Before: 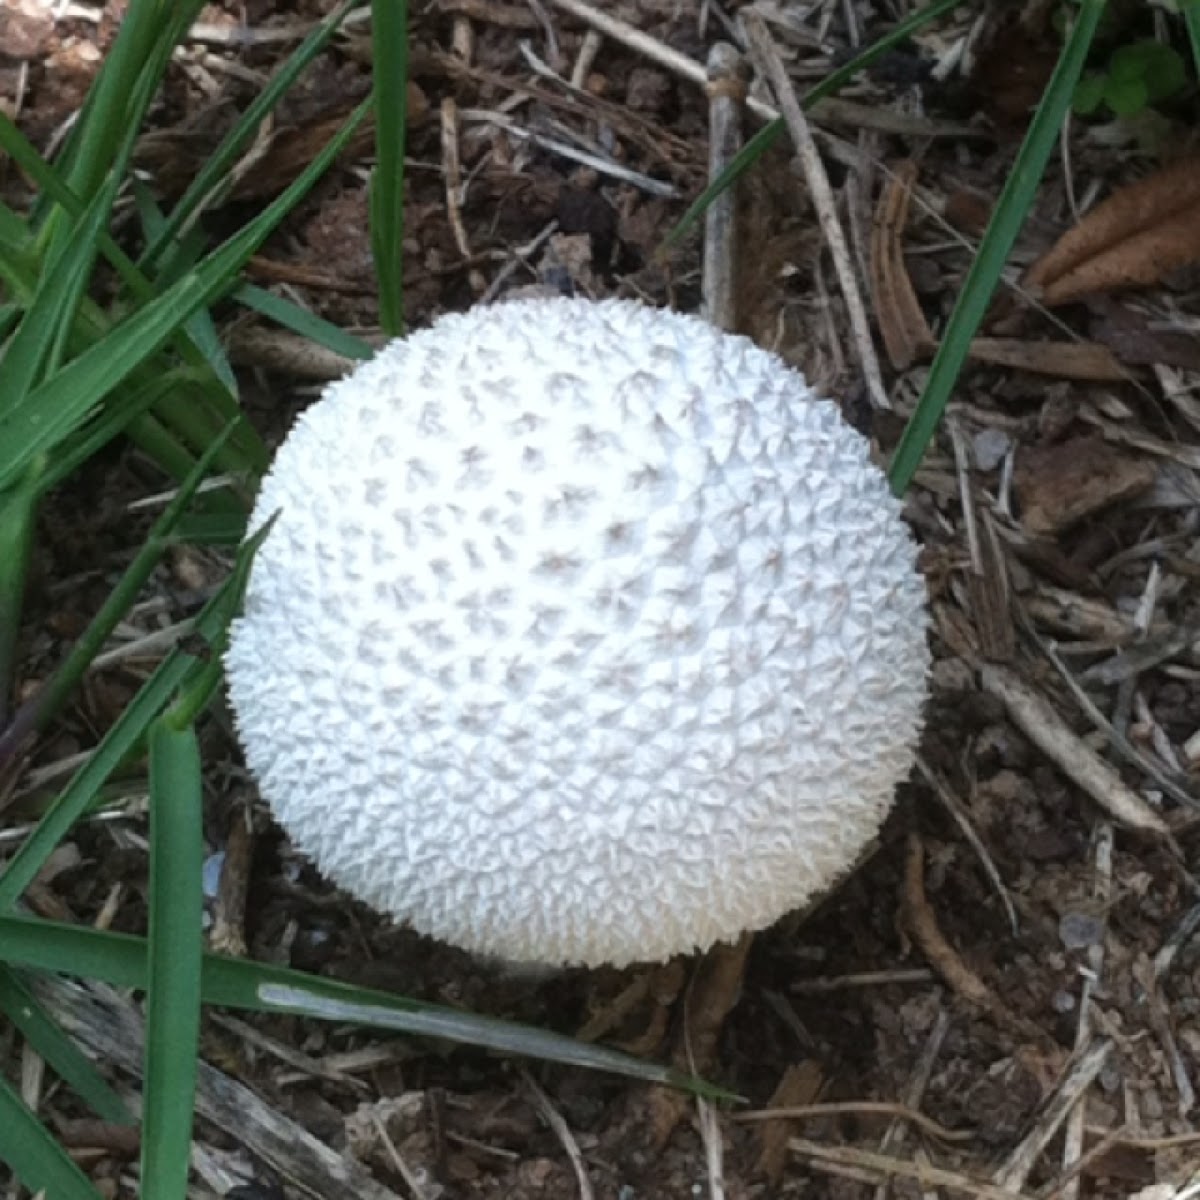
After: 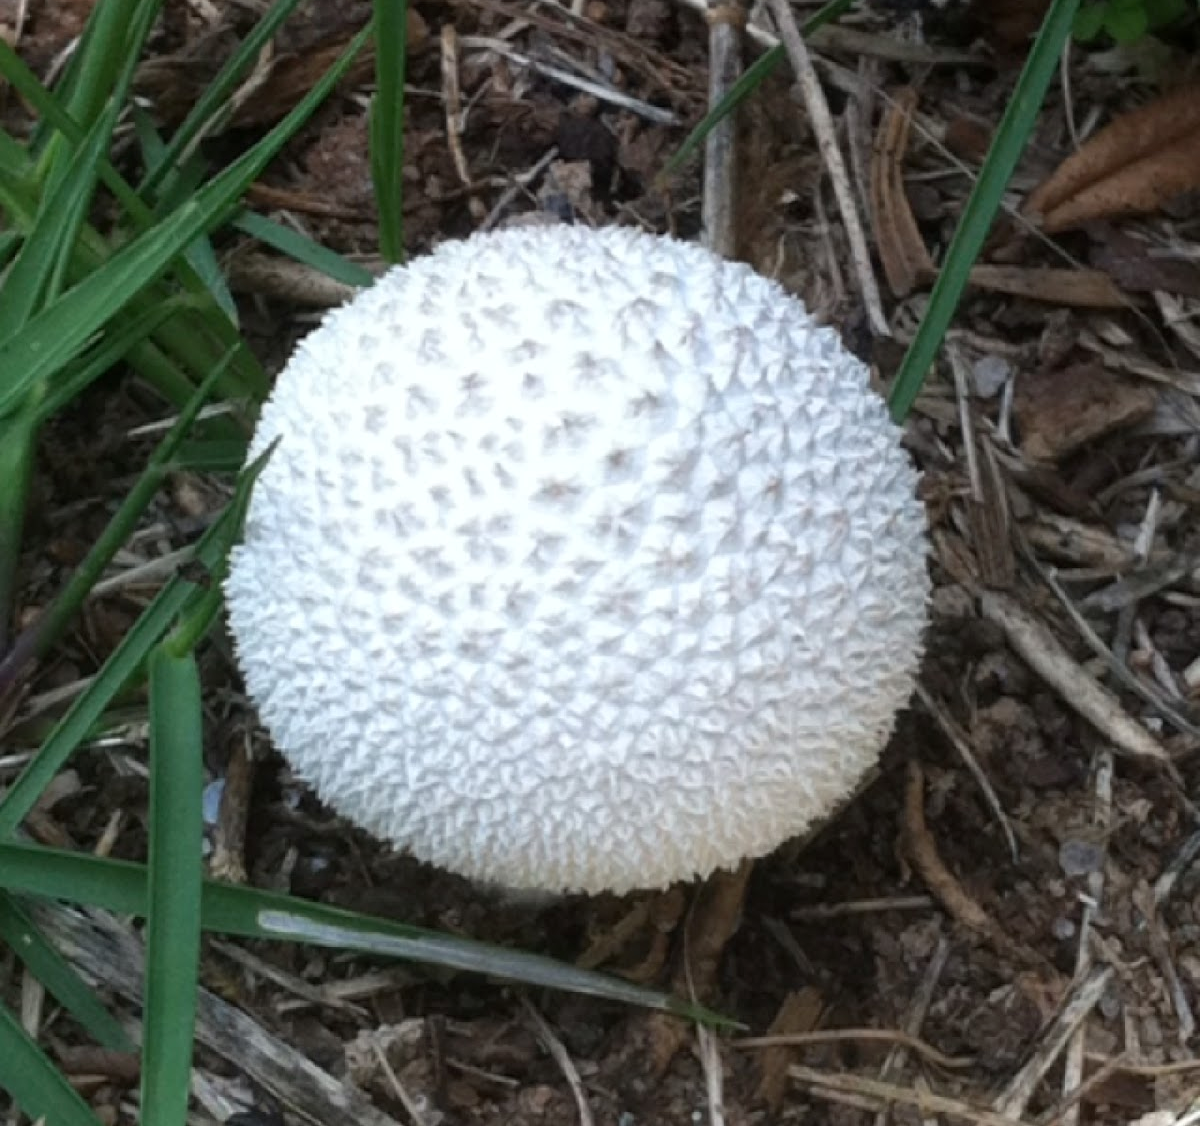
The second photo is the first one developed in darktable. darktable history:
exposure: black level correction 0.001, exposure 0.016 EV, compensate highlight preservation false
crop and rotate: top 6.089%
